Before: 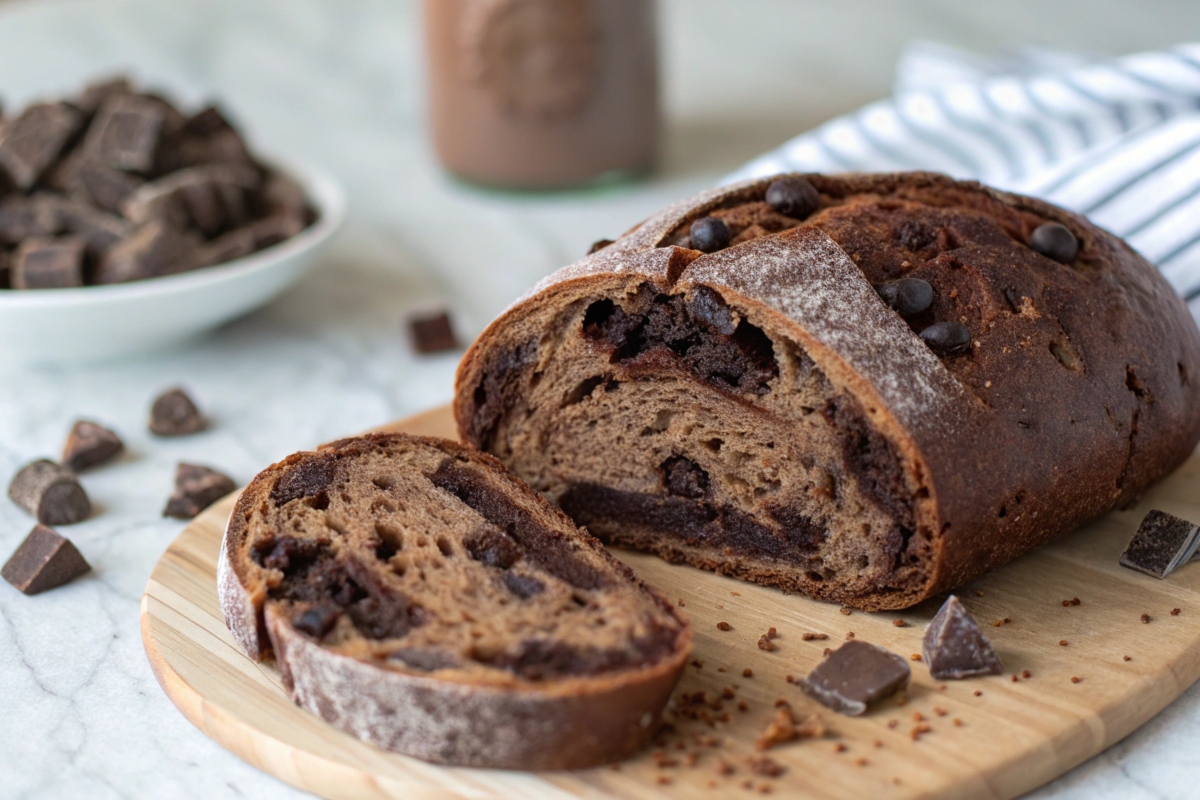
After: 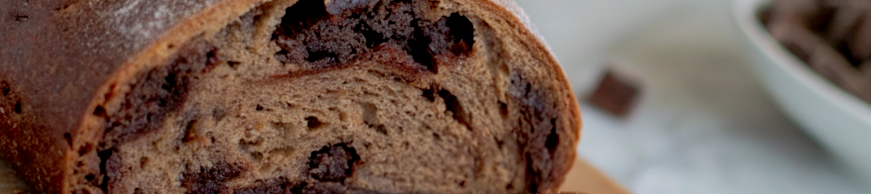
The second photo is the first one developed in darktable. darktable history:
crop and rotate: angle 16.12°, top 30.835%, bottom 35.653%
exposure: black level correction 0.006, exposure -0.226 EV, compensate highlight preservation false
shadows and highlights: on, module defaults
